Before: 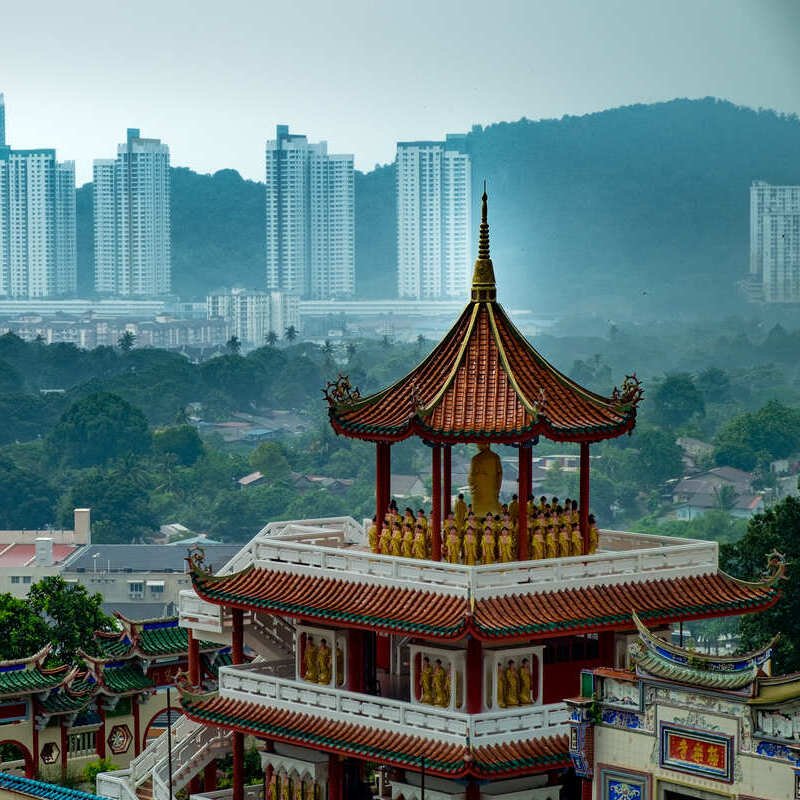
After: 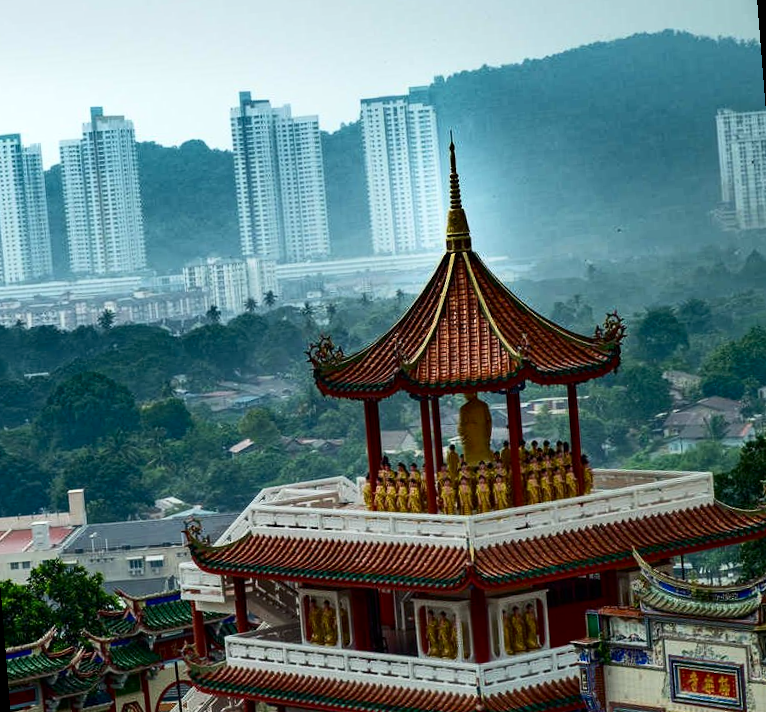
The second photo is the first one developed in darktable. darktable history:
contrast brightness saturation: contrast 0.22
rotate and perspective: rotation -4.57°, crop left 0.054, crop right 0.944, crop top 0.087, crop bottom 0.914
